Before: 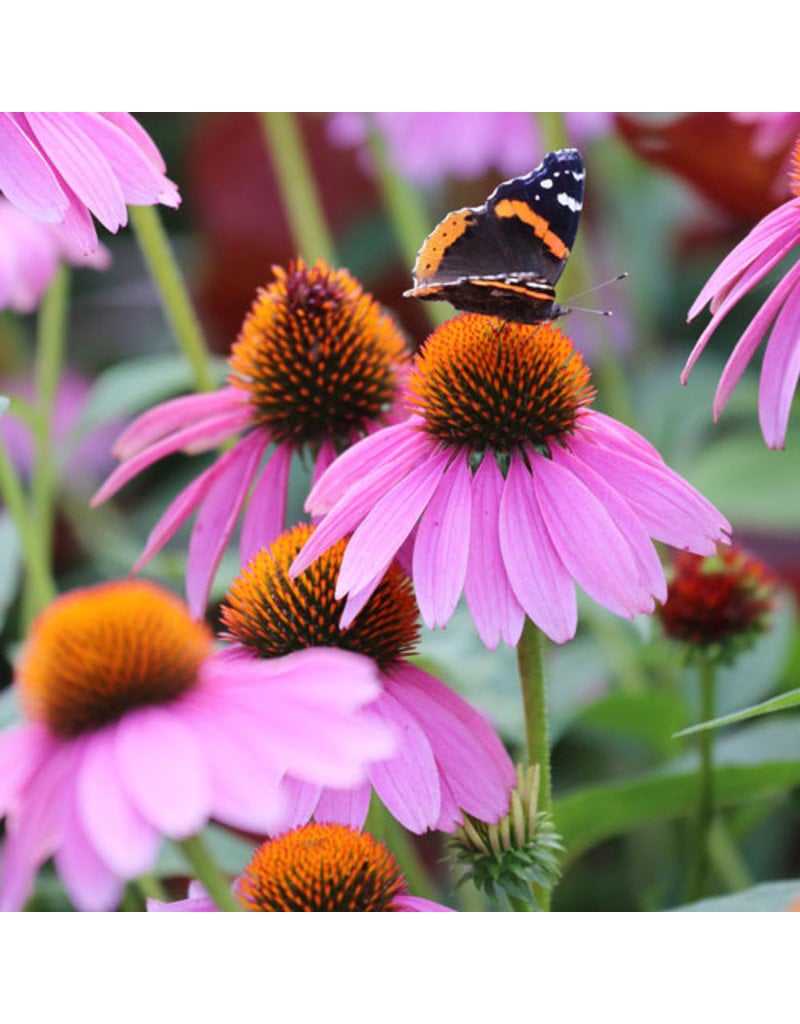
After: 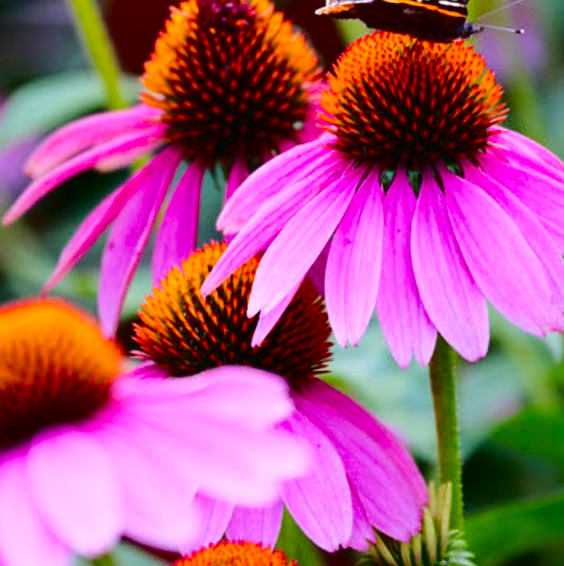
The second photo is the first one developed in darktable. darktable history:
crop: left 11.123%, top 27.61%, right 18.3%, bottom 17.034%
color balance rgb: perceptual saturation grading › global saturation 25%, perceptual brilliance grading › mid-tones 10%, perceptual brilliance grading › shadows 15%, global vibrance 20%
contrast brightness saturation: contrast 0.24, brightness -0.24, saturation 0.14
